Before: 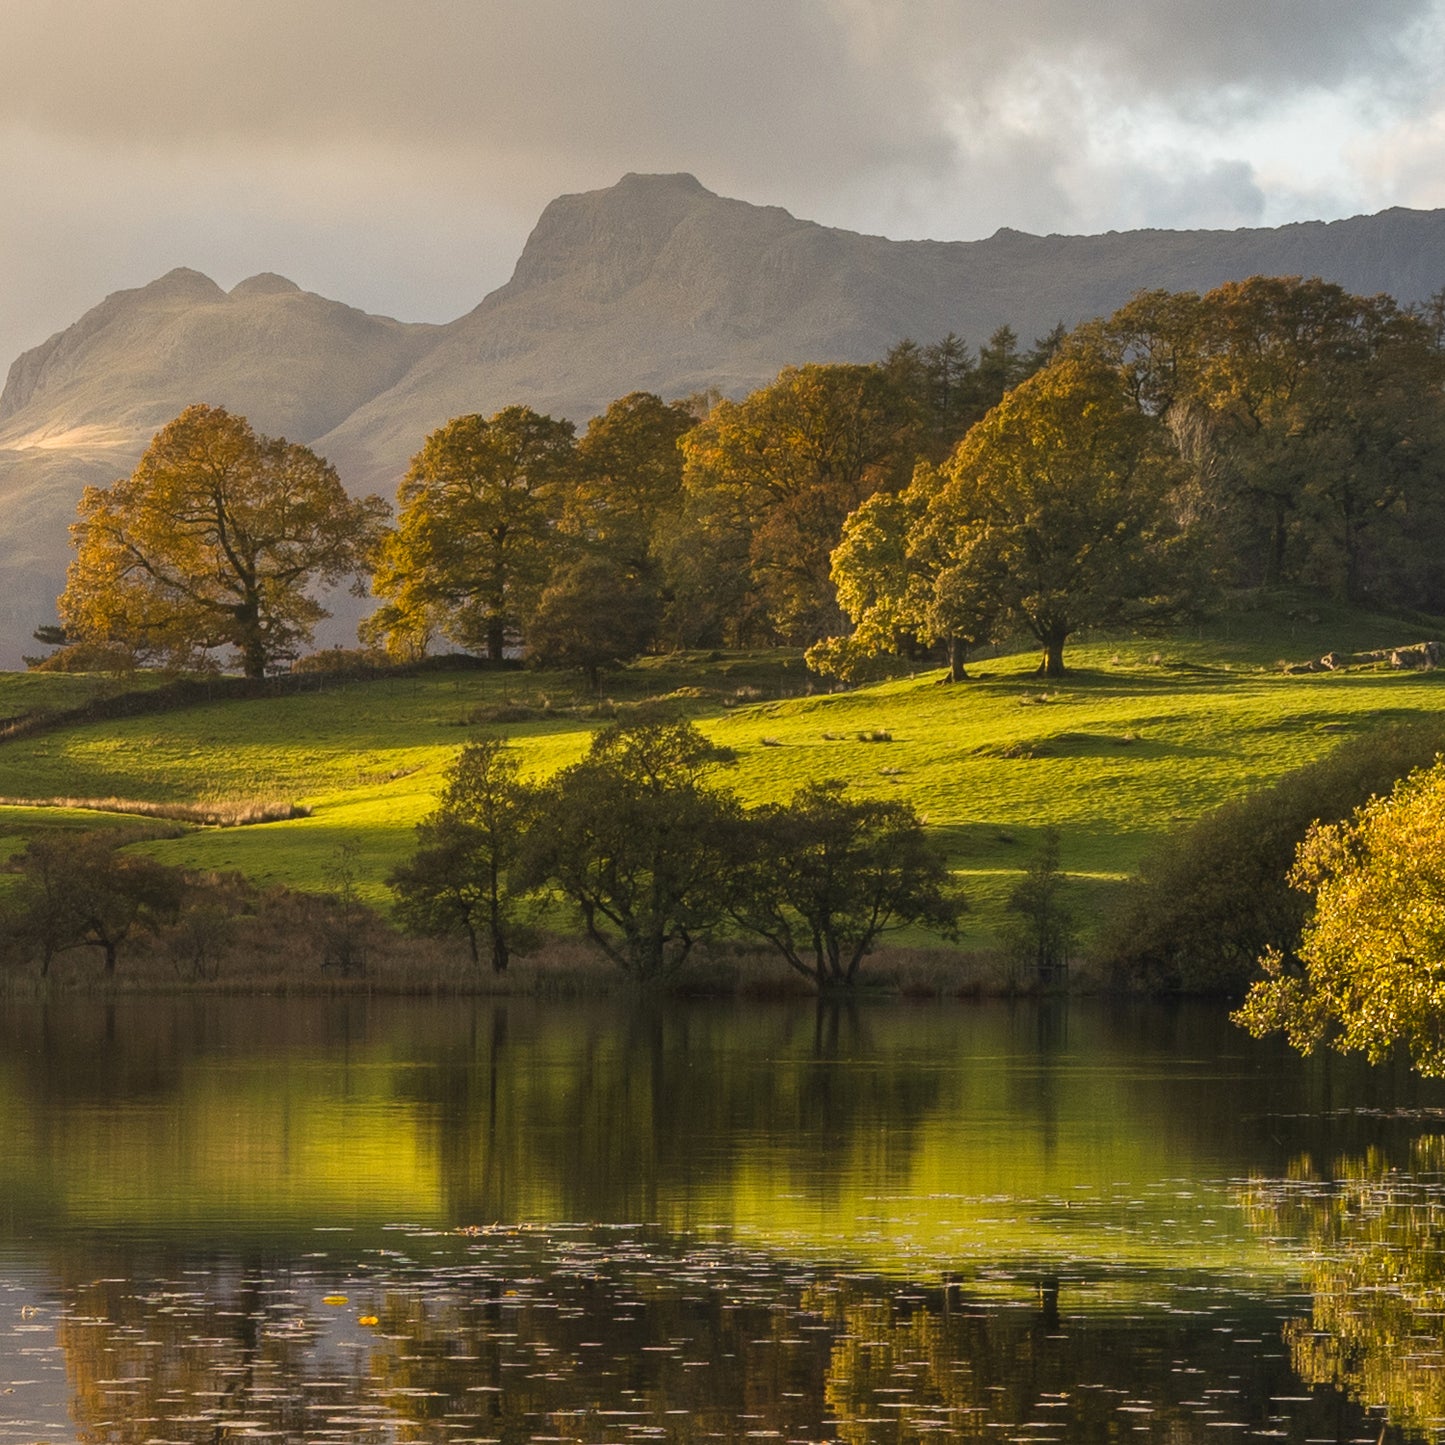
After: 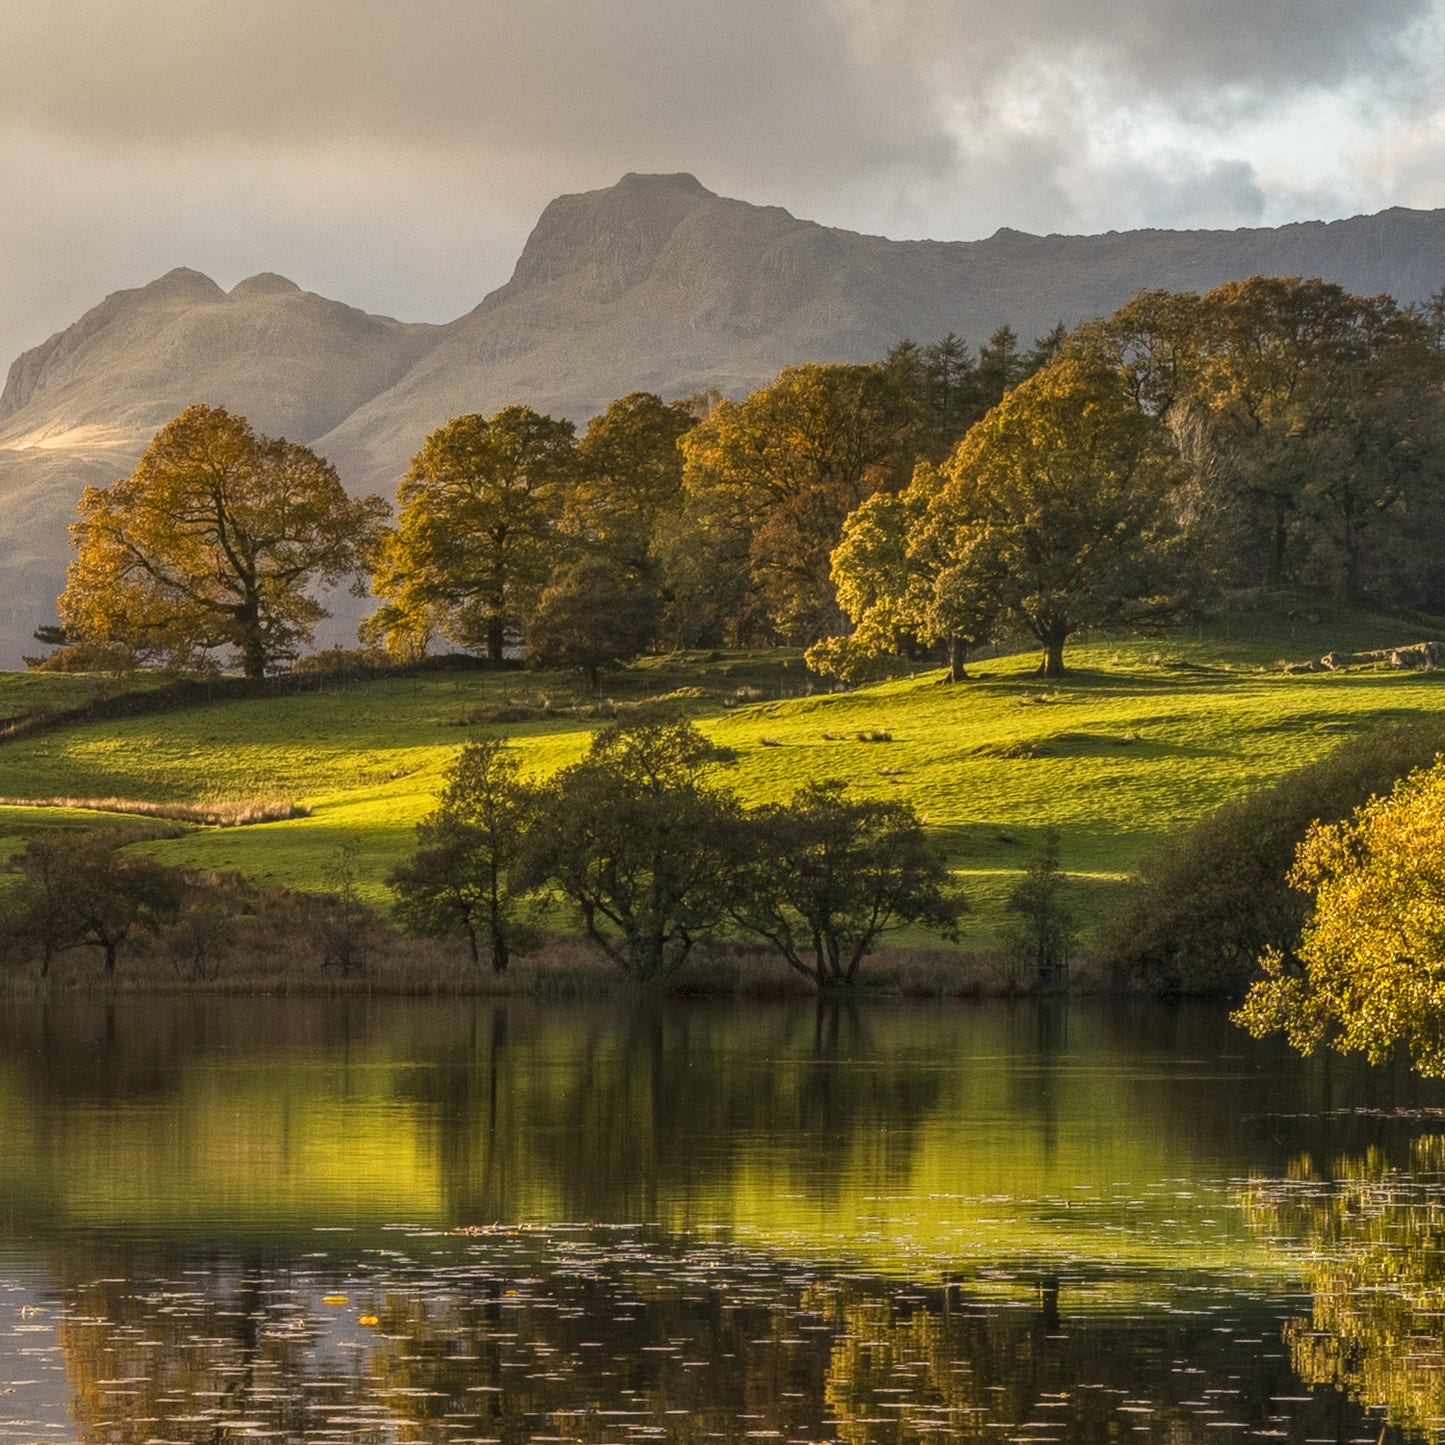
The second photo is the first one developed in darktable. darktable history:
local contrast: highlights 0%, shadows 0%, detail 133%
